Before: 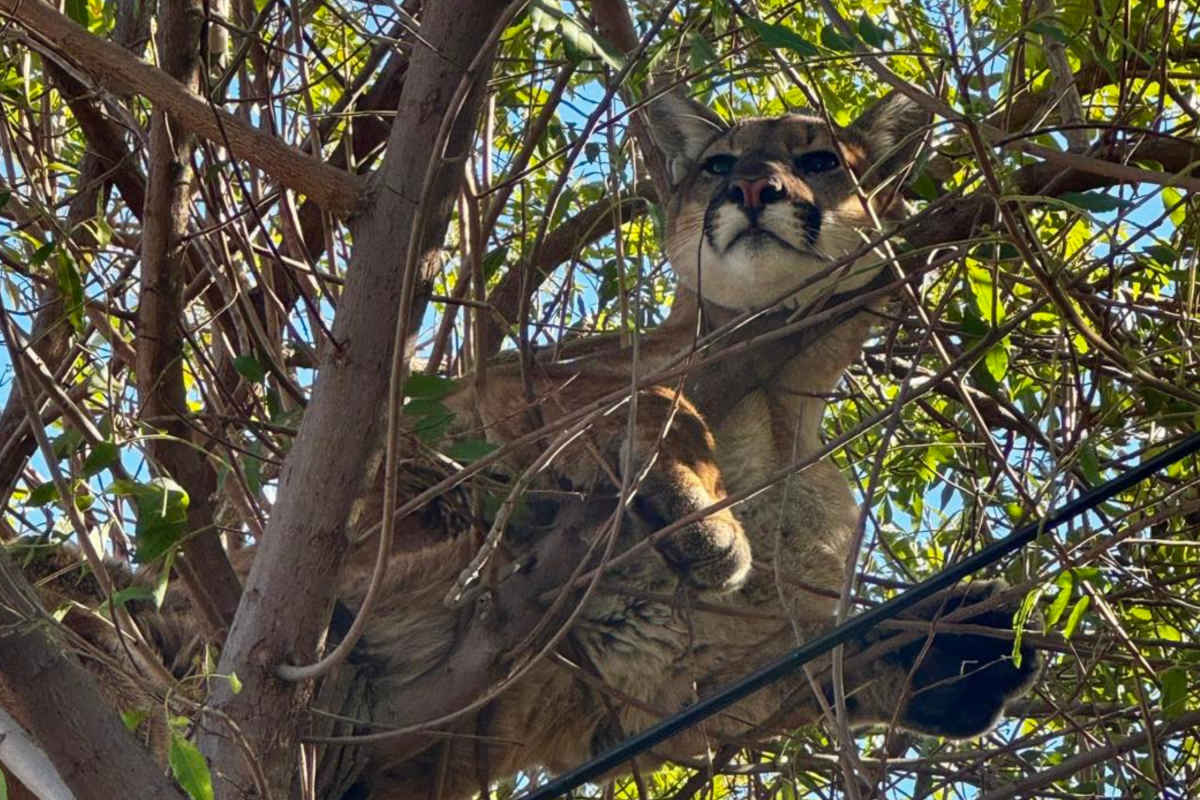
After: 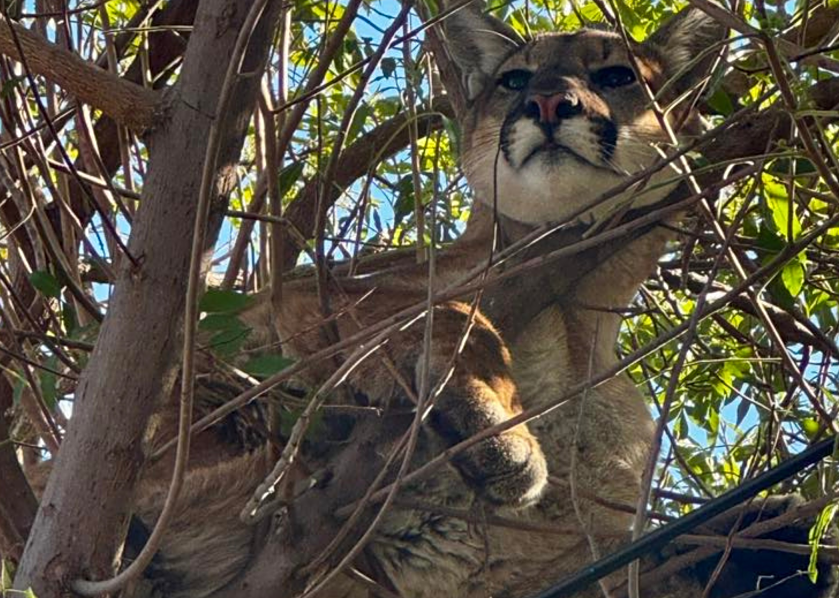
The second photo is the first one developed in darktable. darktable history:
sharpen: amount 0.2
crop and rotate: left 17.046%, top 10.659%, right 12.989%, bottom 14.553%
